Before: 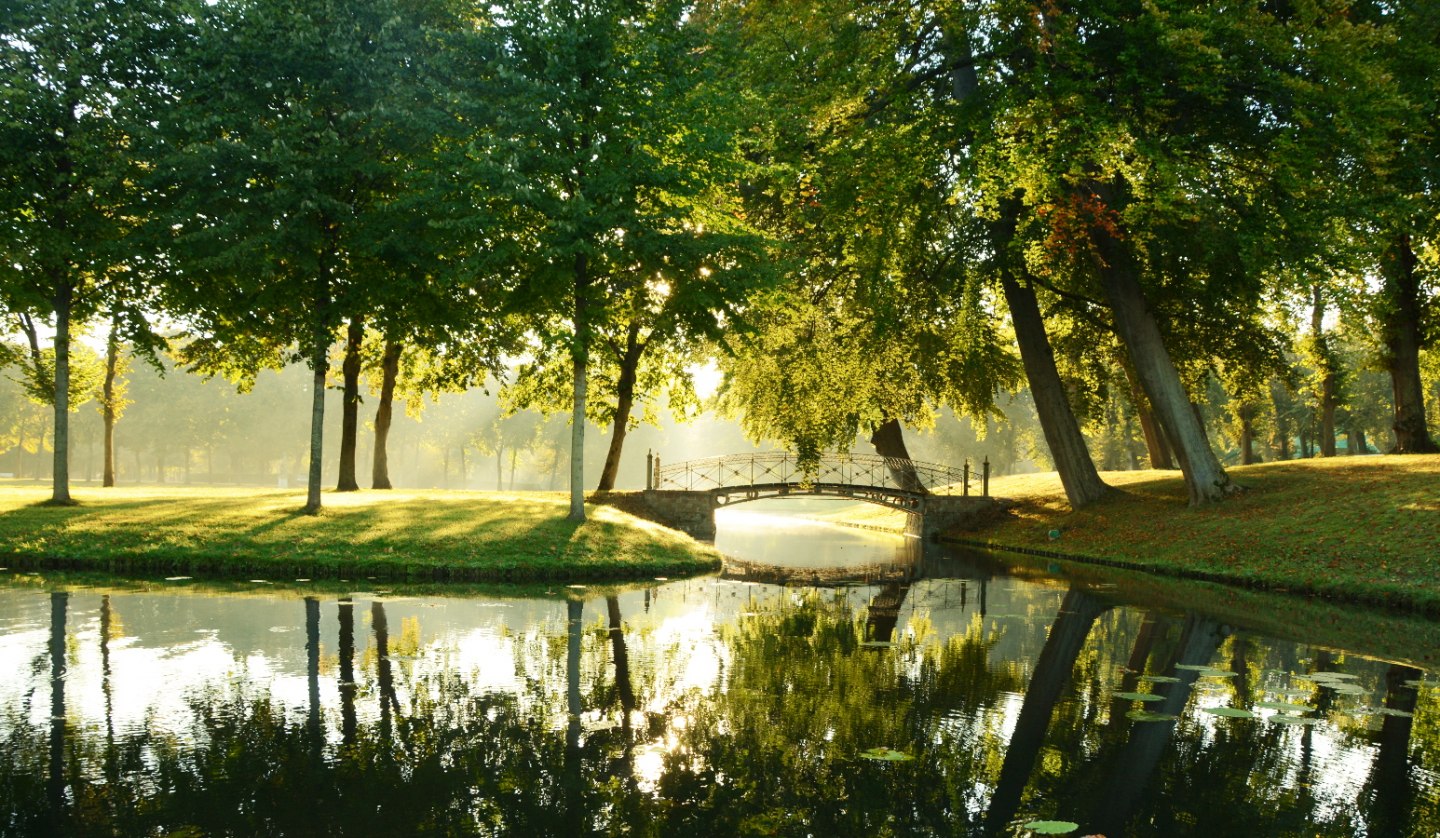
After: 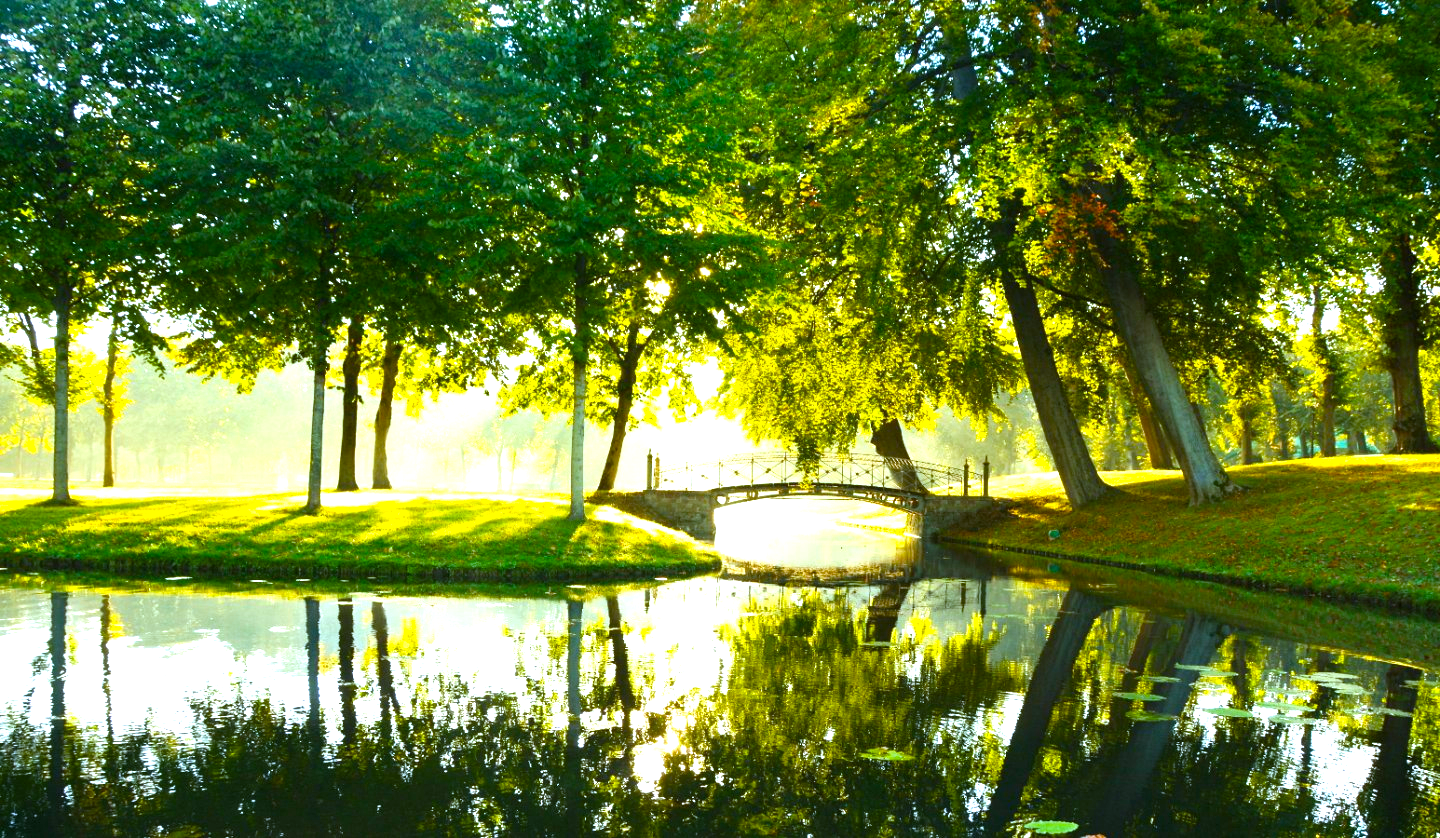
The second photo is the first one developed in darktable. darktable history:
exposure: exposure 0.6 EV, compensate highlight preservation false
color balance rgb: perceptual saturation grading › global saturation 36%, perceptual brilliance grading › global brilliance 10%, global vibrance 20%
white balance: red 0.948, green 1.02, blue 1.176
